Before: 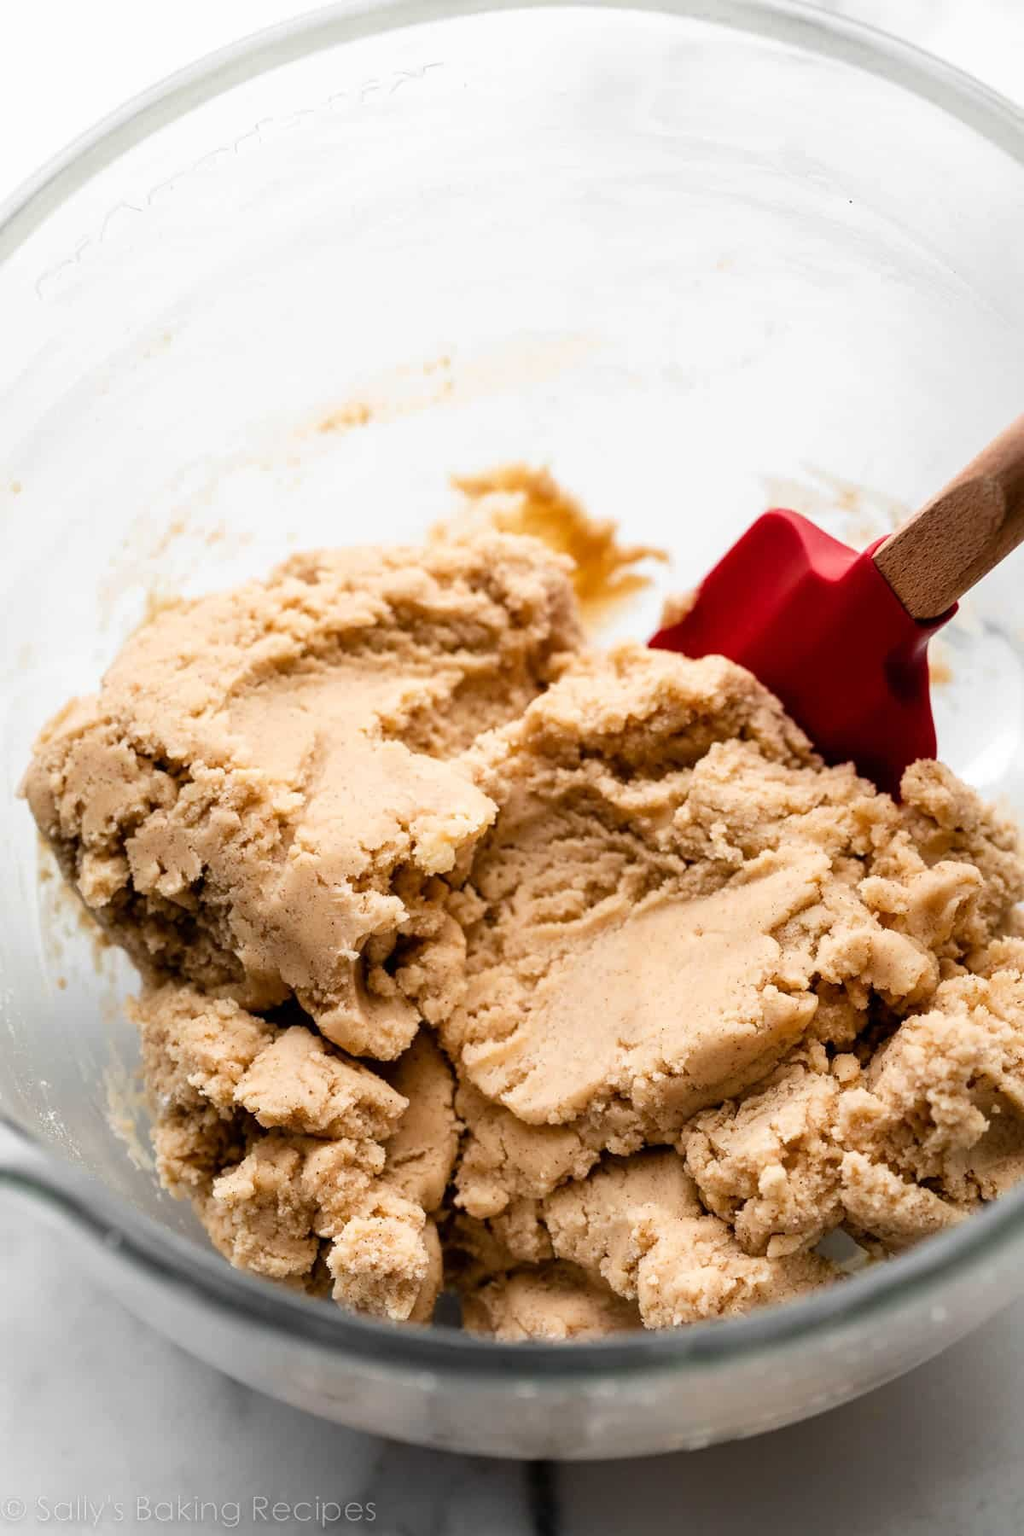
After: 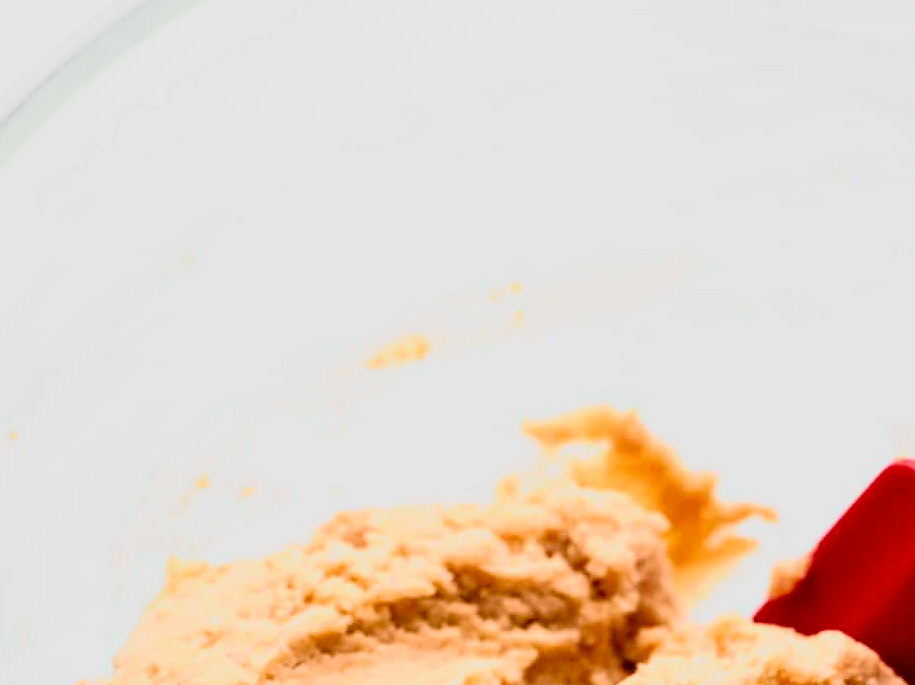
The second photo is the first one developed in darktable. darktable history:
crop: left 0.579%, top 7.627%, right 23.167%, bottom 54.275%
tone curve: curves: ch0 [(0, 0) (0.046, 0.031) (0.163, 0.114) (0.391, 0.432) (0.488, 0.561) (0.695, 0.839) (0.785, 0.904) (1, 0.965)]; ch1 [(0, 0) (0.248, 0.252) (0.427, 0.412) (0.482, 0.462) (0.499, 0.497) (0.518, 0.52) (0.535, 0.577) (0.585, 0.623) (0.679, 0.743) (0.788, 0.809) (1, 1)]; ch2 [(0, 0) (0.313, 0.262) (0.427, 0.417) (0.473, 0.47) (0.503, 0.503) (0.523, 0.515) (0.557, 0.596) (0.598, 0.646) (0.708, 0.771) (1, 1)], color space Lab, independent channels, preserve colors none
filmic rgb: black relative exposure -8.79 EV, white relative exposure 4.98 EV, threshold 3 EV, target black luminance 0%, hardness 3.77, latitude 66.33%, contrast 0.822, shadows ↔ highlights balance 20%, color science v5 (2021), contrast in shadows safe, contrast in highlights safe, enable highlight reconstruction true
